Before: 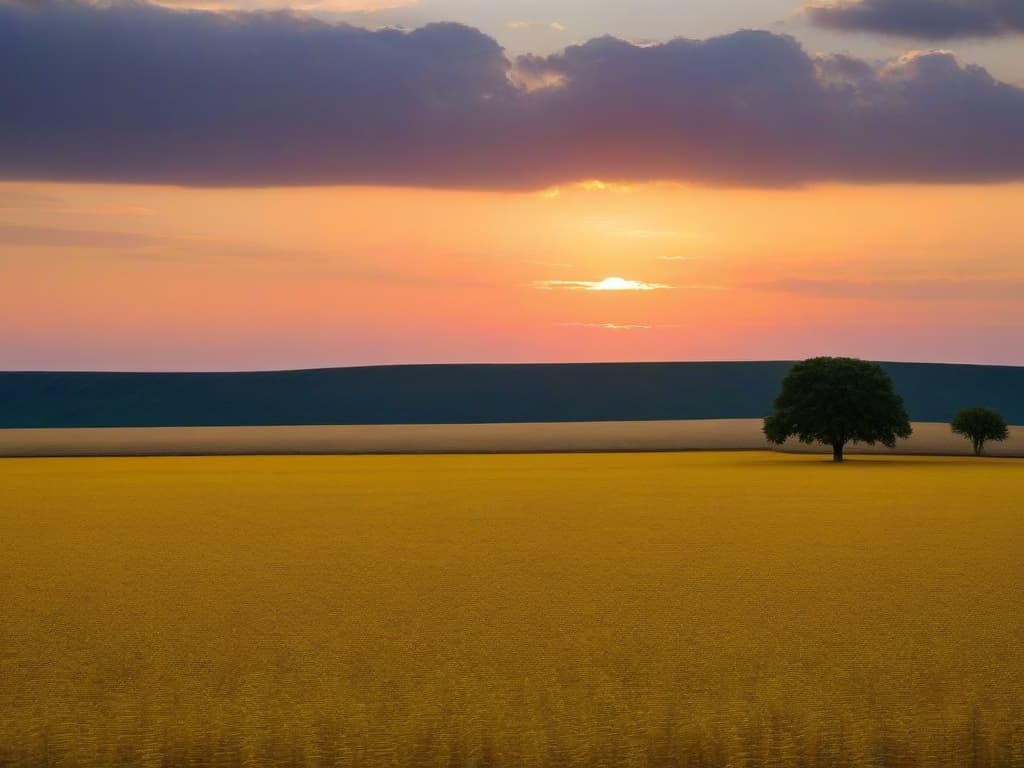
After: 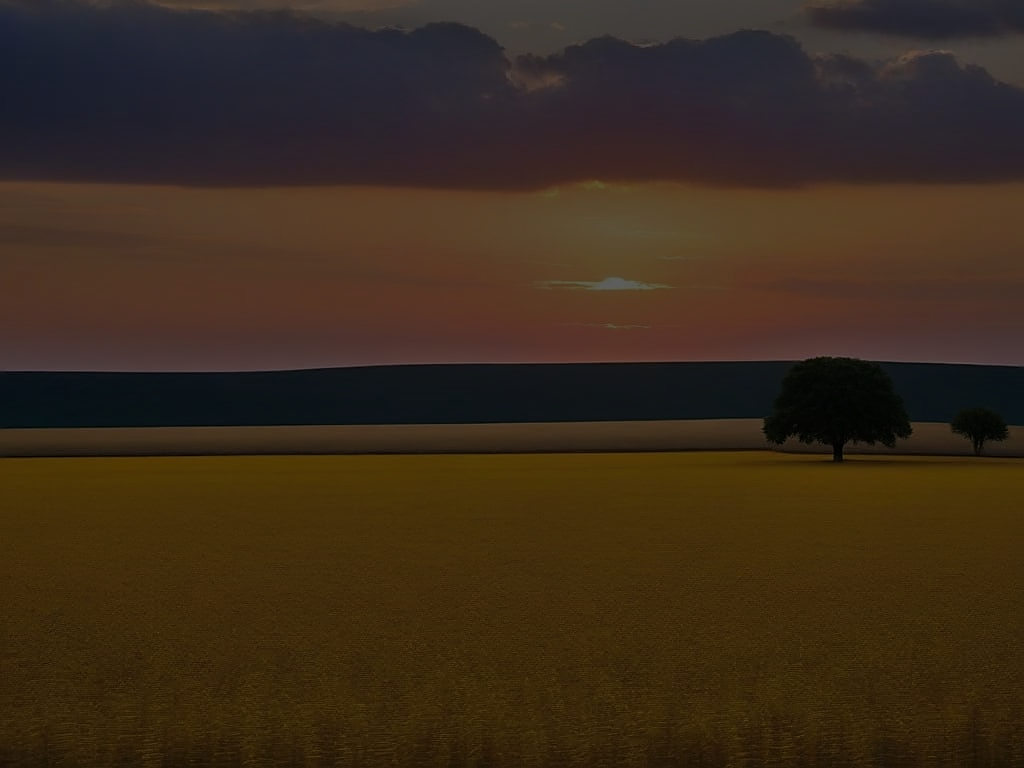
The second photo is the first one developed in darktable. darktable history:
sharpen: on, module defaults
shadows and highlights: white point adjustment 0.1, highlights -70, soften with gaussian
tone equalizer: -8 EV -2 EV, -7 EV -2 EV, -6 EV -2 EV, -5 EV -2 EV, -4 EV -2 EV, -3 EV -2 EV, -2 EV -2 EV, -1 EV -1.63 EV, +0 EV -2 EV
